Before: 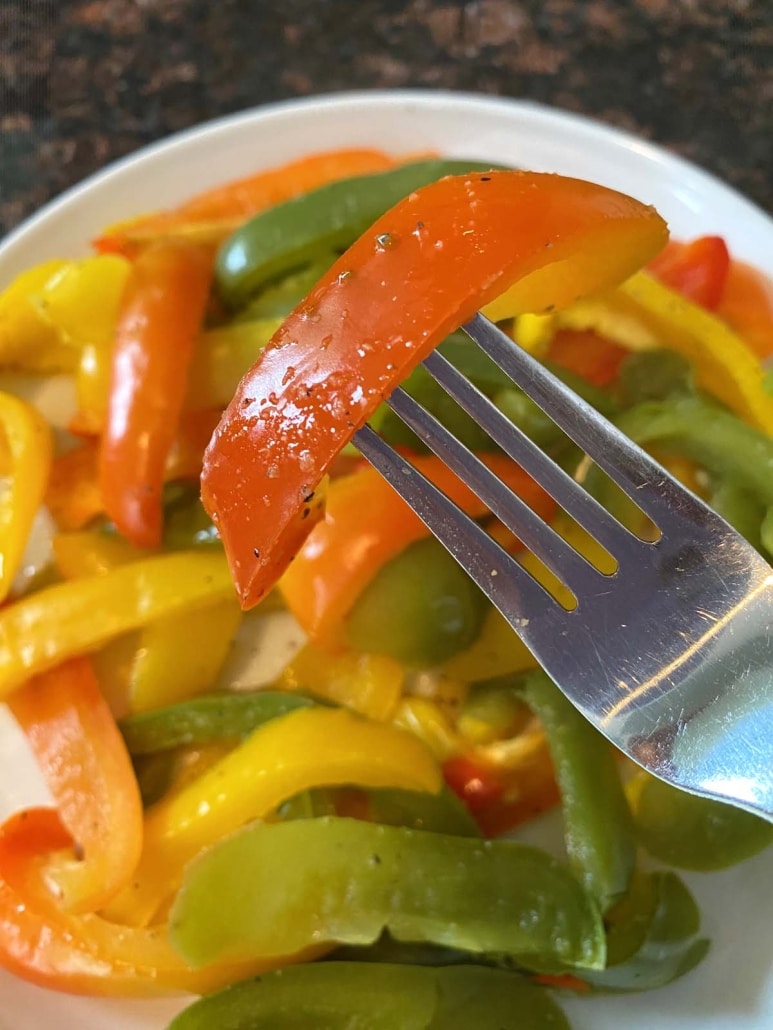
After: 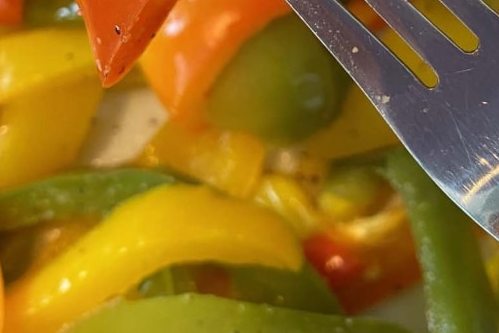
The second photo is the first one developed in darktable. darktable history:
crop: left 18.056%, top 50.792%, right 17.305%, bottom 16.878%
contrast equalizer: y [[0.5, 0.488, 0.462, 0.461, 0.491, 0.5], [0.5 ×6], [0.5 ×6], [0 ×6], [0 ×6]], mix 0.161
tone equalizer: edges refinement/feathering 500, mask exposure compensation -1.57 EV, preserve details no
